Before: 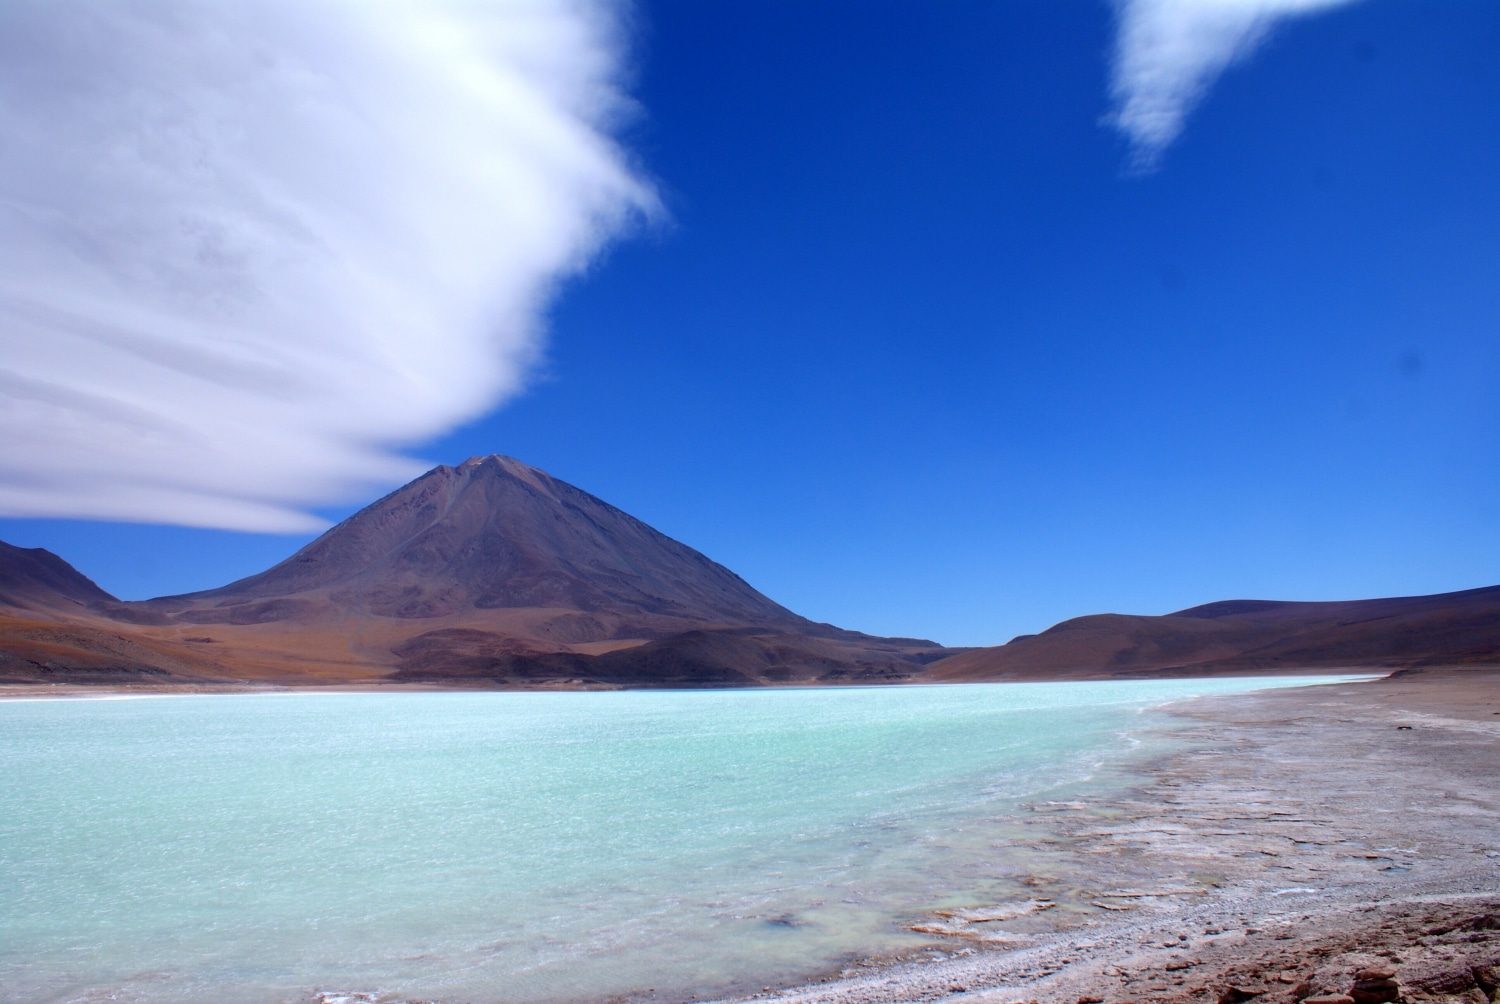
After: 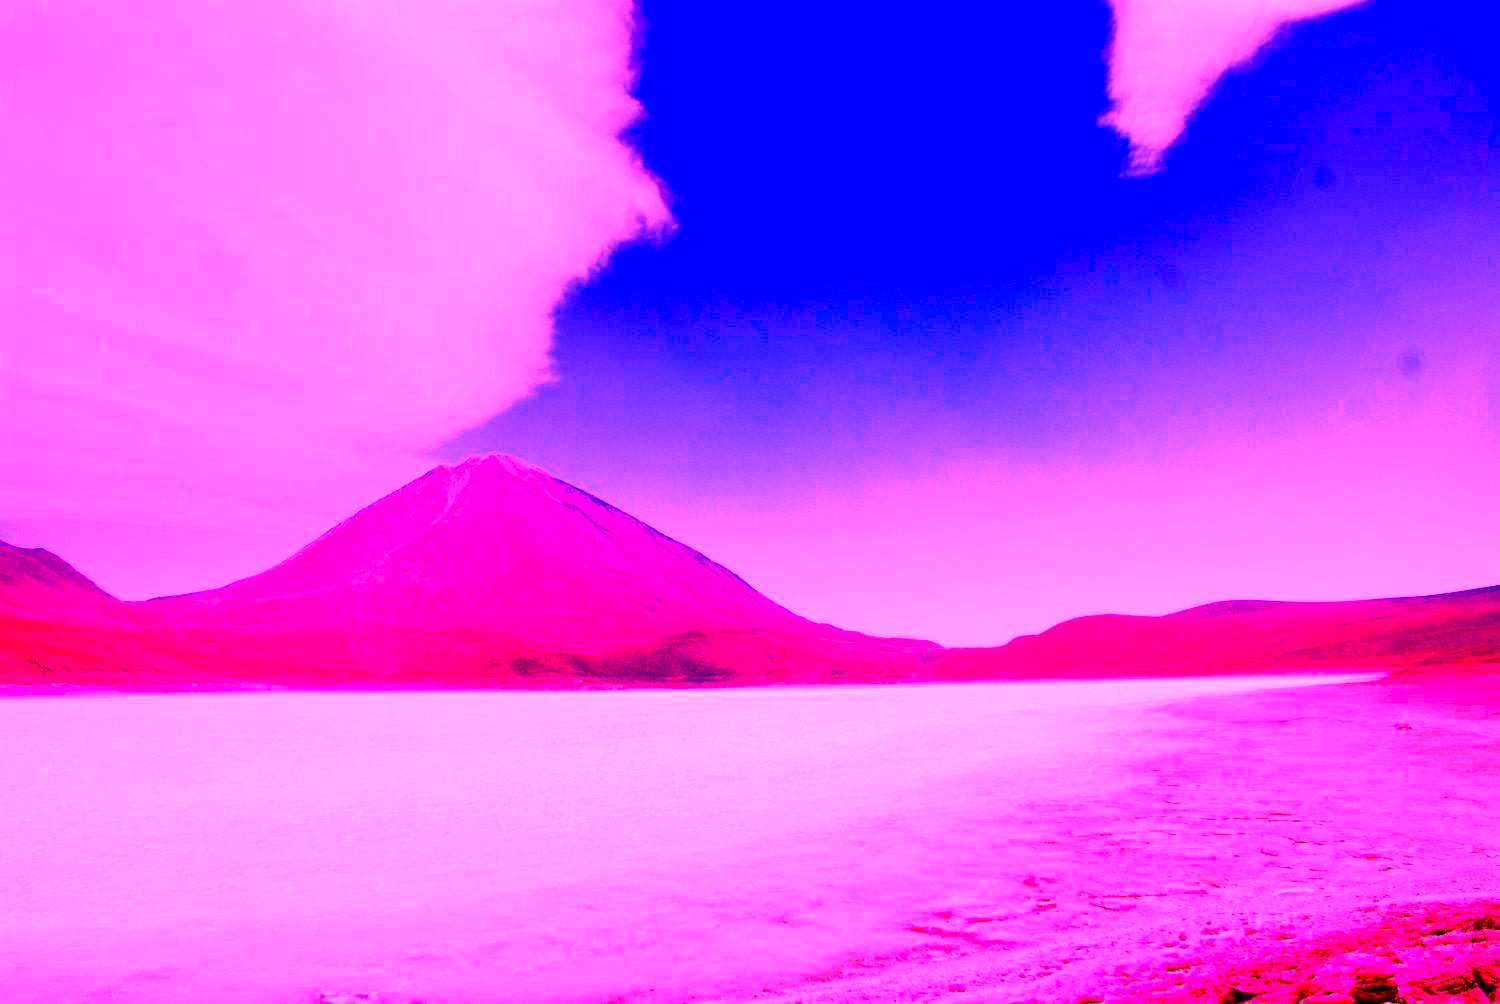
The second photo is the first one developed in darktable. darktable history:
exposure: exposure 0.15 EV, compensate highlight preservation false
white balance: red 4.26, blue 1.802
color balance rgb: perceptual saturation grading › global saturation 35%, perceptual saturation grading › highlights -25%, perceptual saturation grading › shadows 50%
